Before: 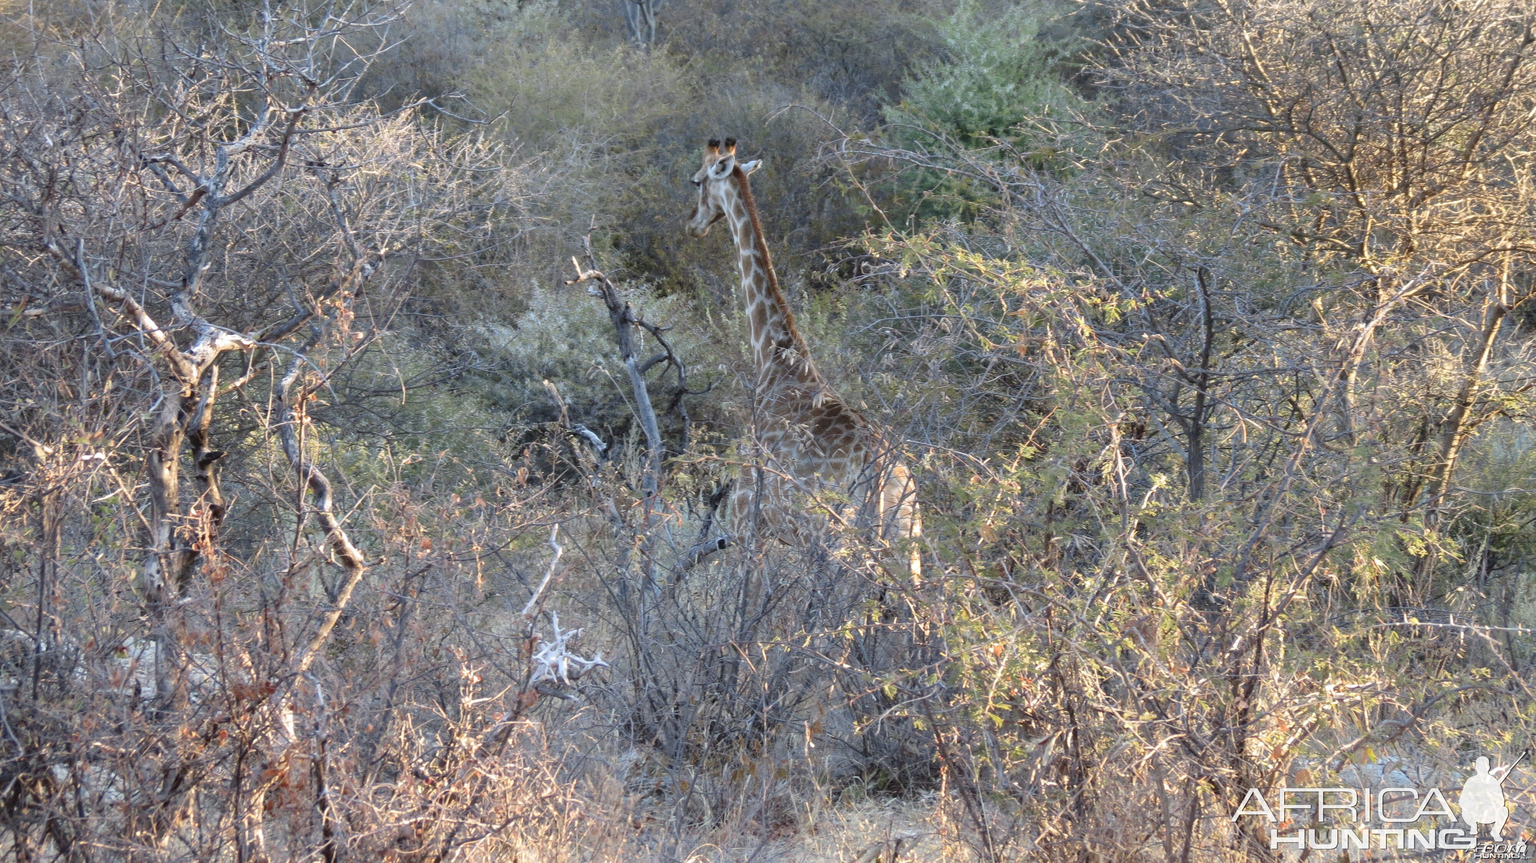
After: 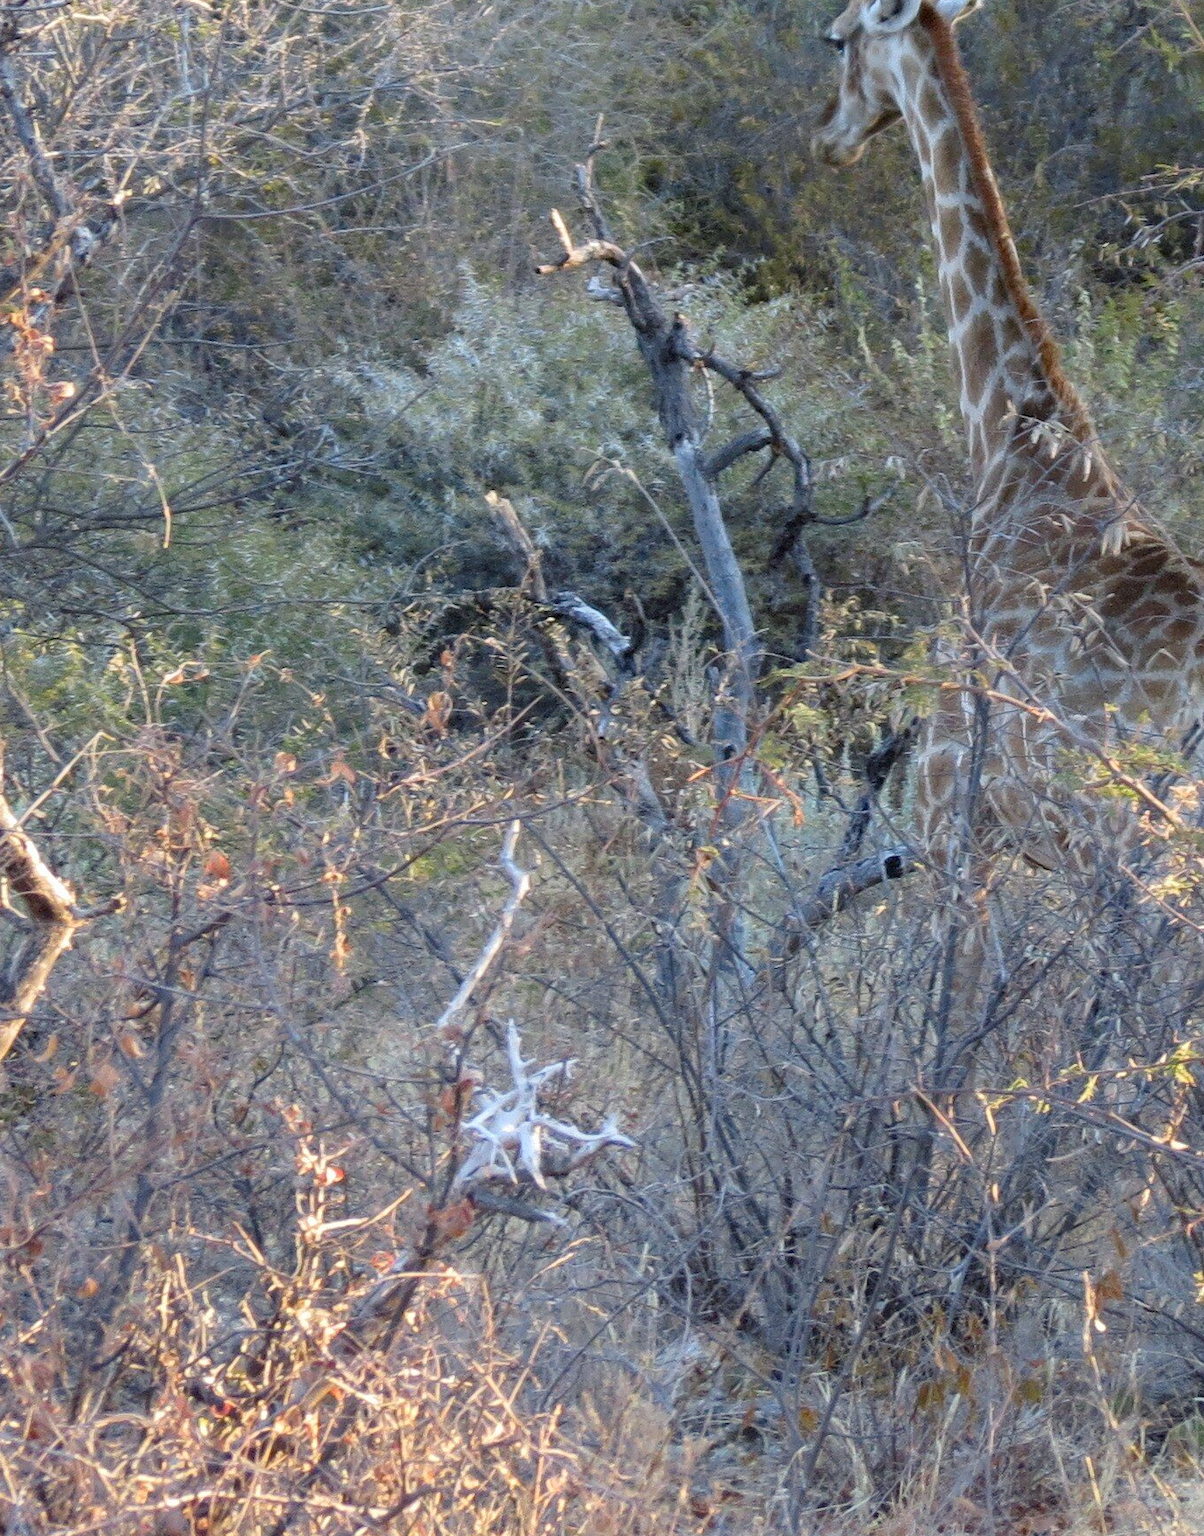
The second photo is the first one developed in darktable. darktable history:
crop and rotate: left 21.542%, top 19.085%, right 44.129%, bottom 2.98%
color balance rgb: shadows lift › chroma 2.045%, shadows lift › hue 246.9°, power › hue 328.92°, global offset › luminance -0.472%, perceptual saturation grading › global saturation 25.755%
